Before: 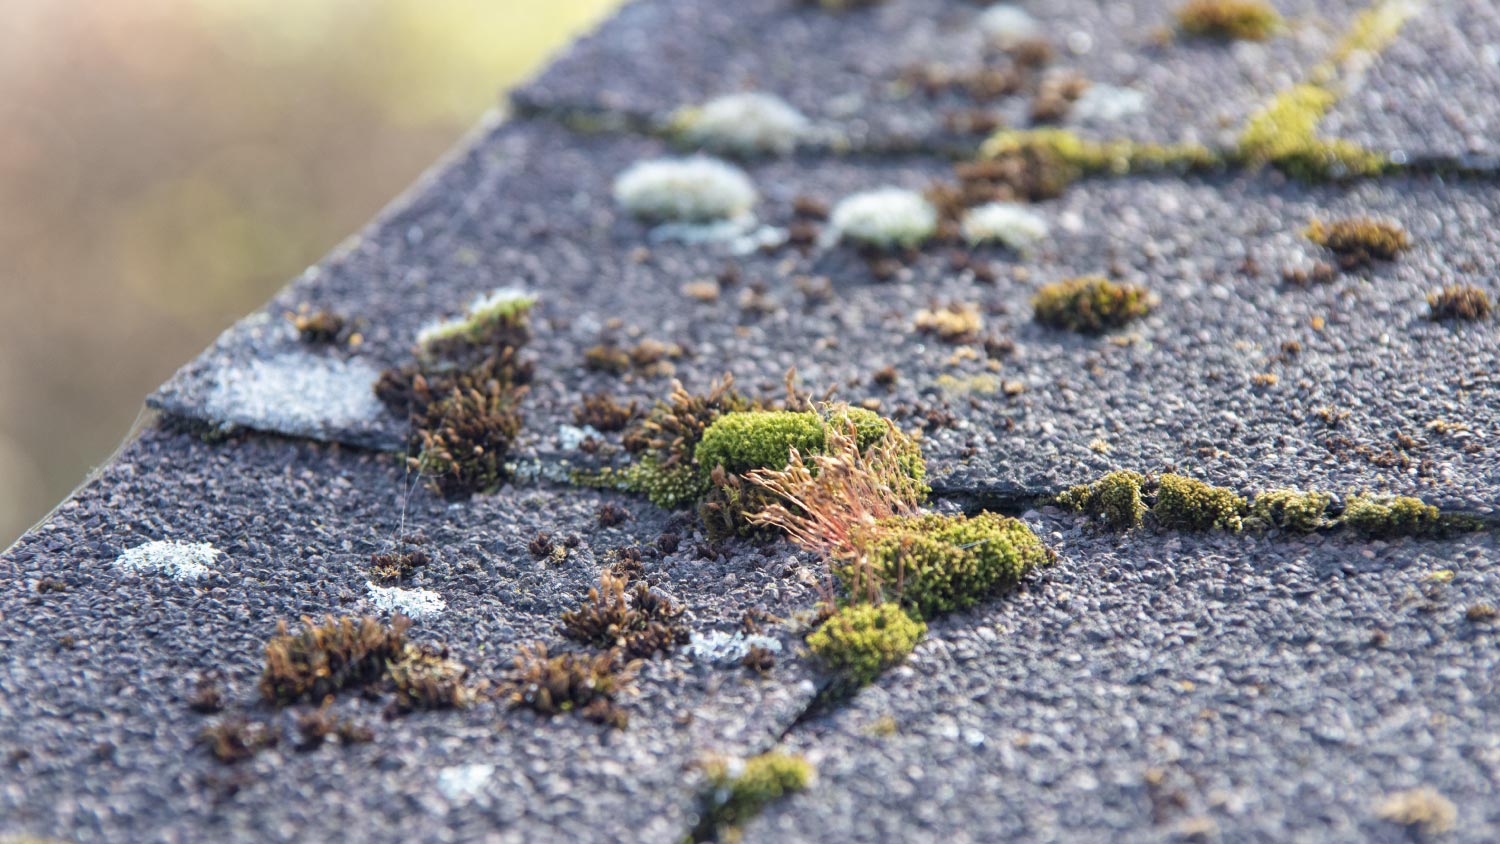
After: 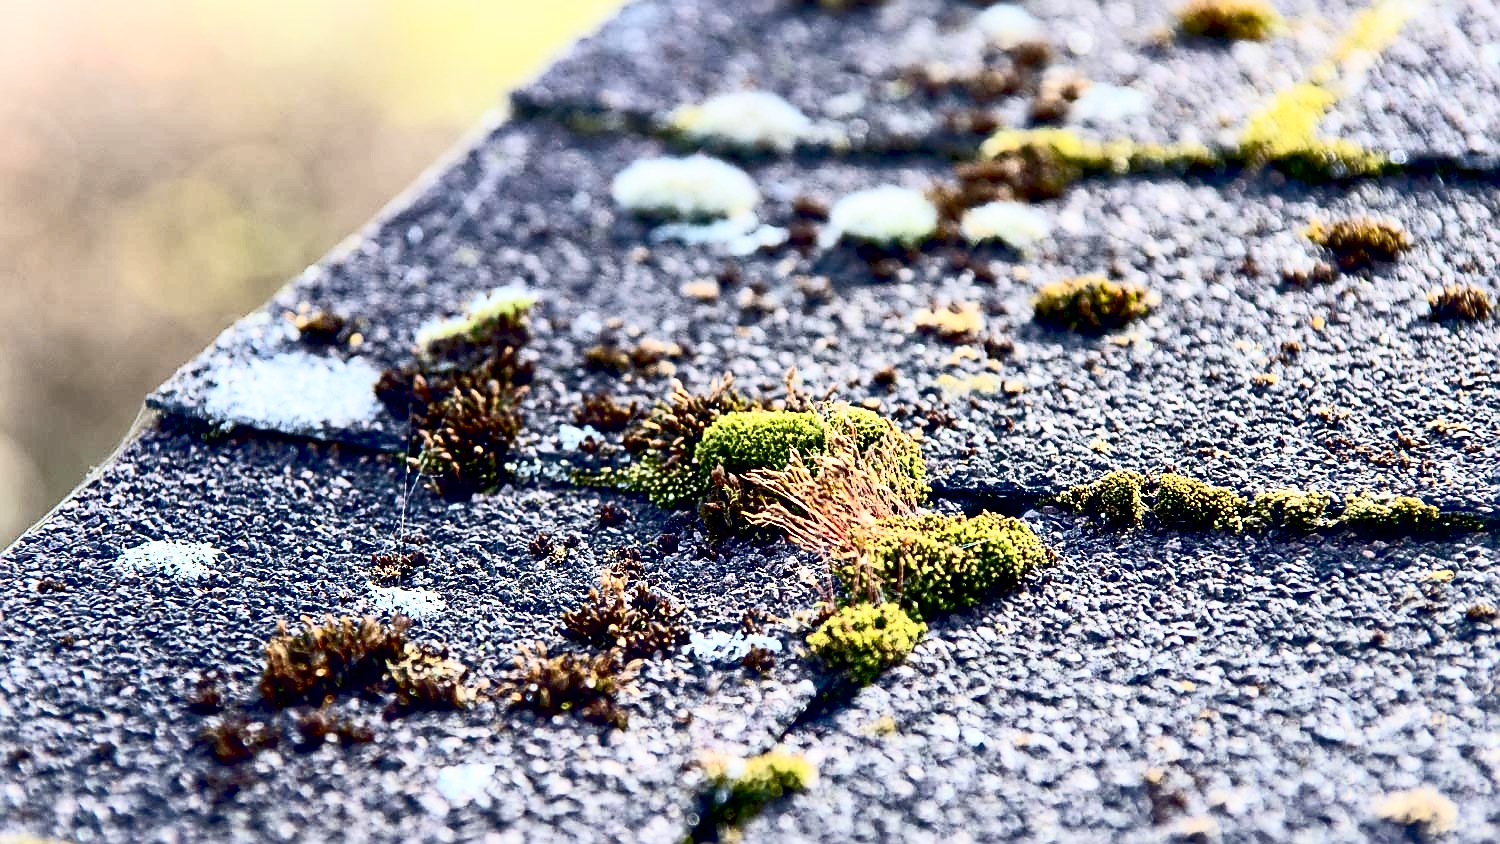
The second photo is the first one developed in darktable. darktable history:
contrast brightness saturation: contrast 0.636, brightness 0.321, saturation 0.143
sharpen: radius 1.408, amount 1.256, threshold 0.64
exposure: black level correction 0.044, exposure -0.23 EV, compensate exposure bias true, compensate highlight preservation false
